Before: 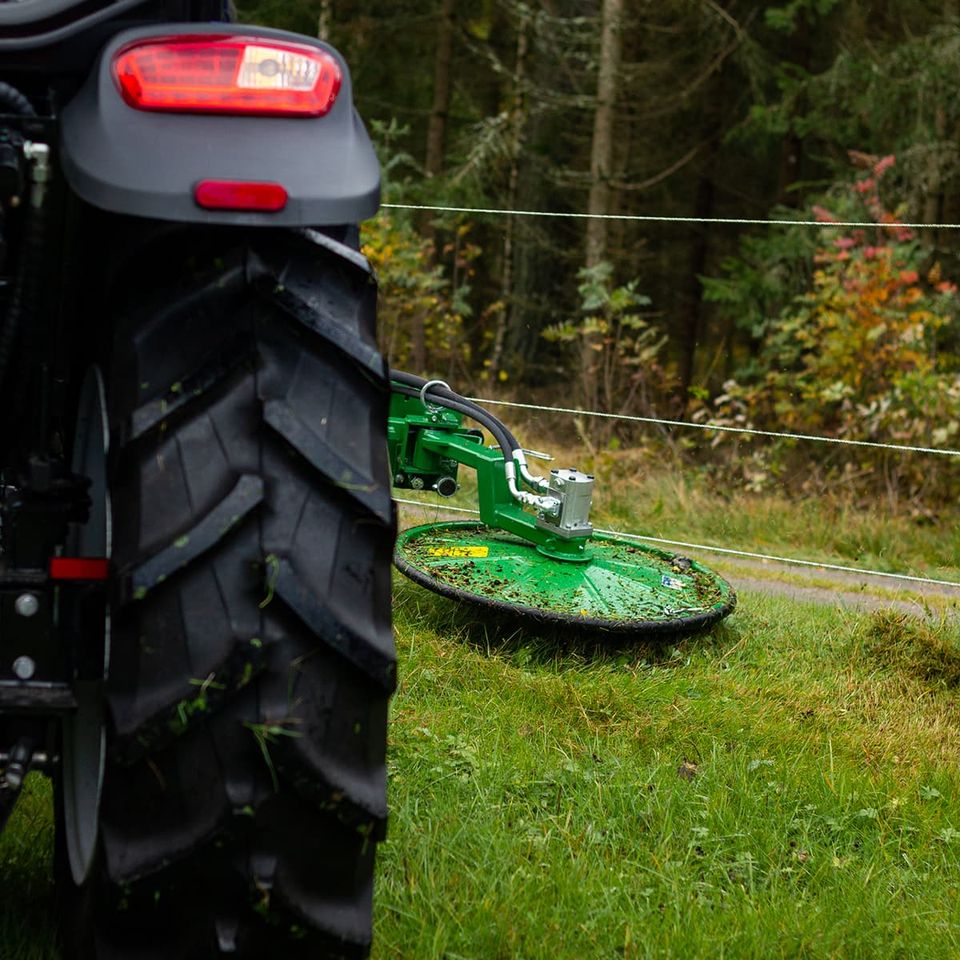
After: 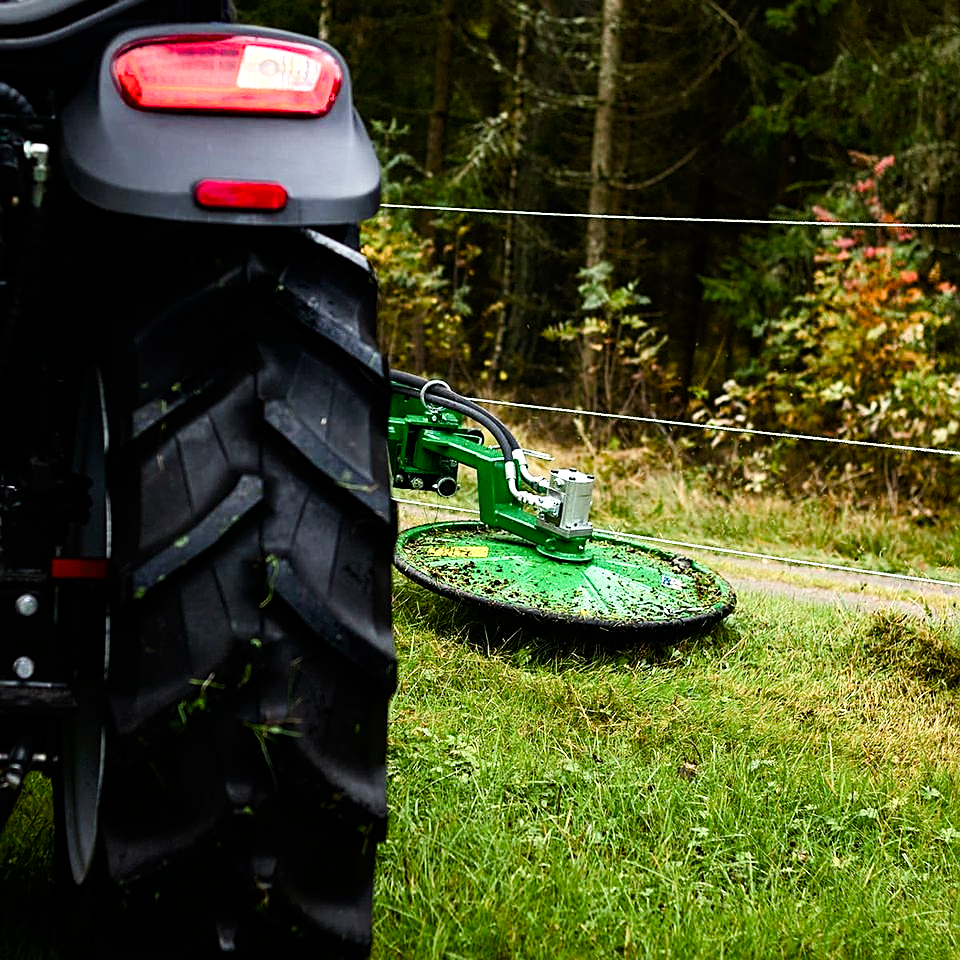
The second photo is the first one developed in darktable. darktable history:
sharpen: on, module defaults
tone curve: curves: ch0 [(0, 0) (0.004, 0.001) (0.133, 0.112) (0.325, 0.362) (0.832, 0.893) (1, 1)], color space Lab, linked channels, preserve colors none
color balance rgb: perceptual saturation grading › global saturation 20%, perceptual saturation grading › highlights -50%, perceptual saturation grading › shadows 30%
tone equalizer: -8 EV -0.75 EV, -7 EV -0.7 EV, -6 EV -0.6 EV, -5 EV -0.4 EV, -3 EV 0.4 EV, -2 EV 0.6 EV, -1 EV 0.7 EV, +0 EV 0.75 EV, edges refinement/feathering 500, mask exposure compensation -1.57 EV, preserve details no
